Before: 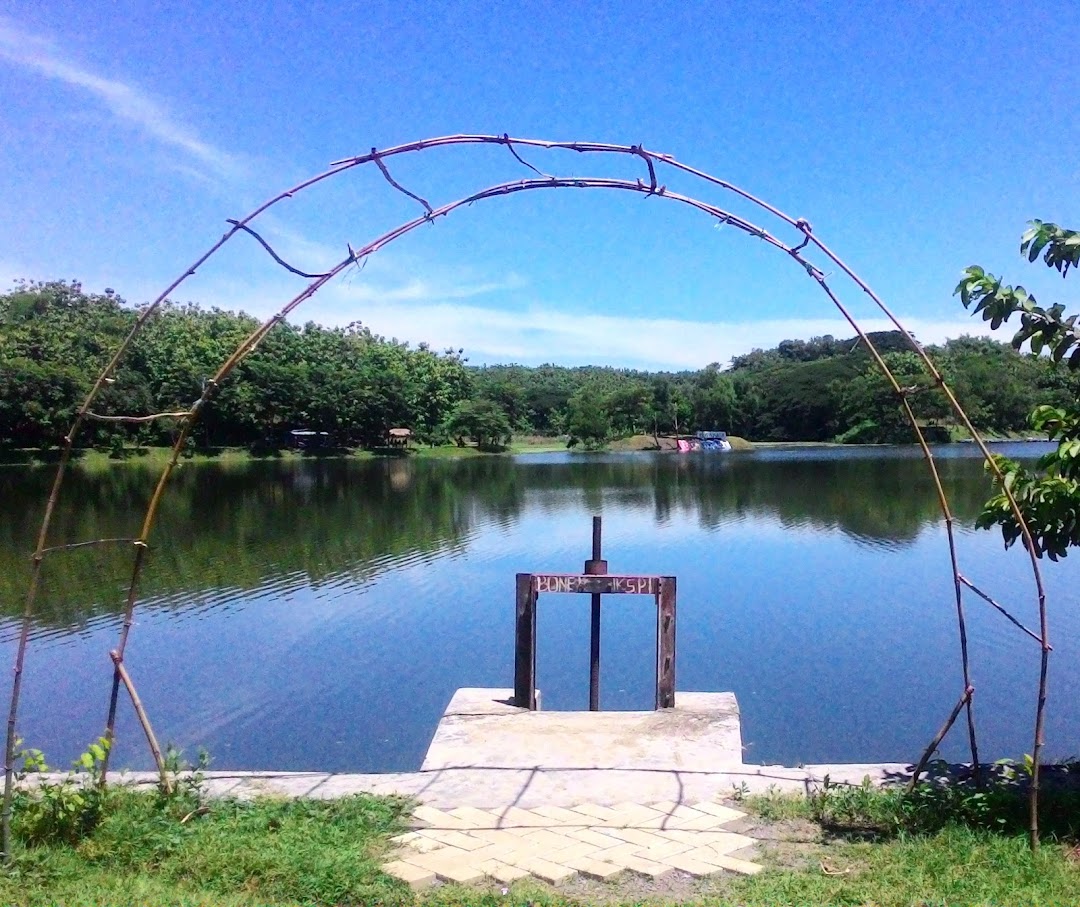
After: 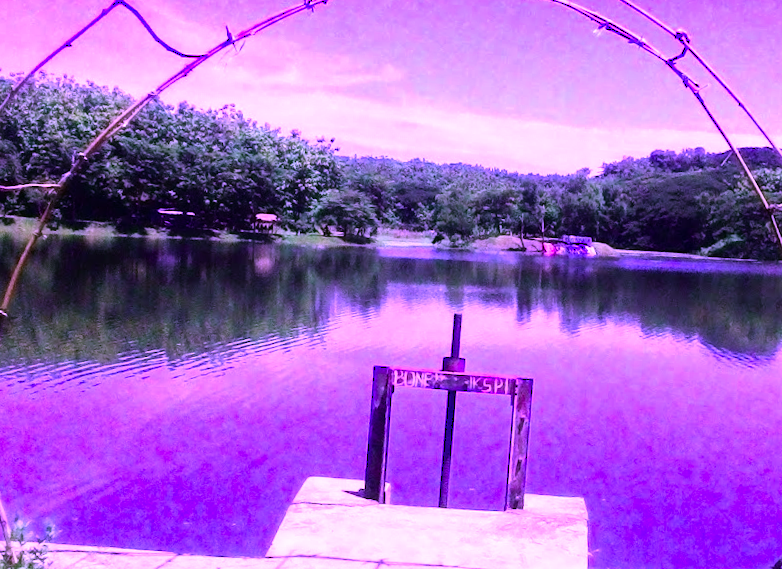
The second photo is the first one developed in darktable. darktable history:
tone equalizer: -8 EV -0.732 EV, -7 EV -0.705 EV, -6 EV -0.58 EV, -5 EV -0.389 EV, -3 EV 0.373 EV, -2 EV 0.6 EV, -1 EV 0.676 EV, +0 EV 0.747 EV
color calibration: output R [0.948, 0.091, -0.04, 0], output G [-0.3, 1.384, -0.085, 0], output B [-0.108, 0.061, 1.08, 0], illuminant custom, x 0.38, y 0.481, temperature 4476.83 K
crop and rotate: angle -3.59°, left 9.822%, top 20.749%, right 12.462%, bottom 11.91%
